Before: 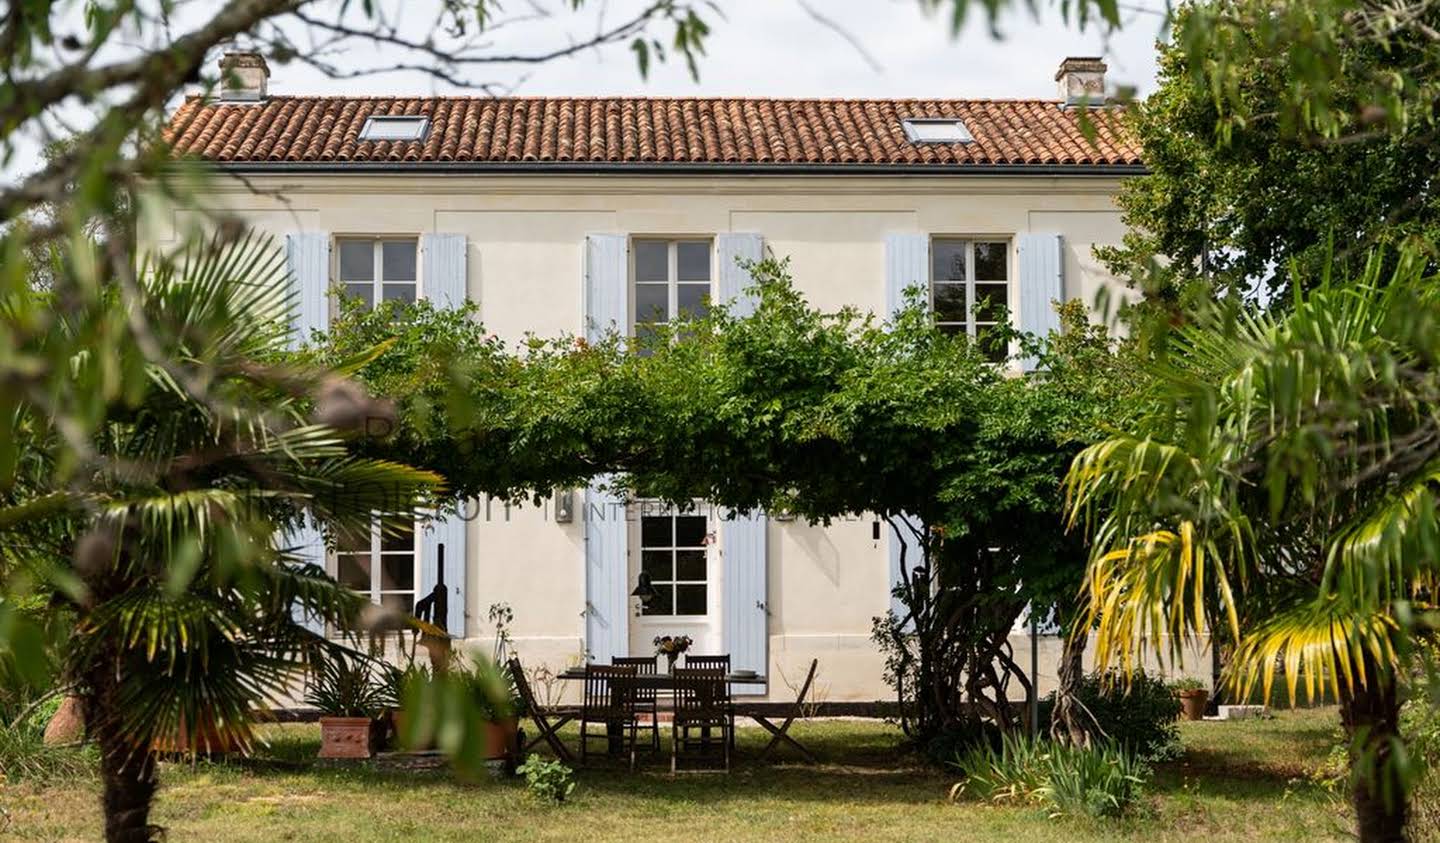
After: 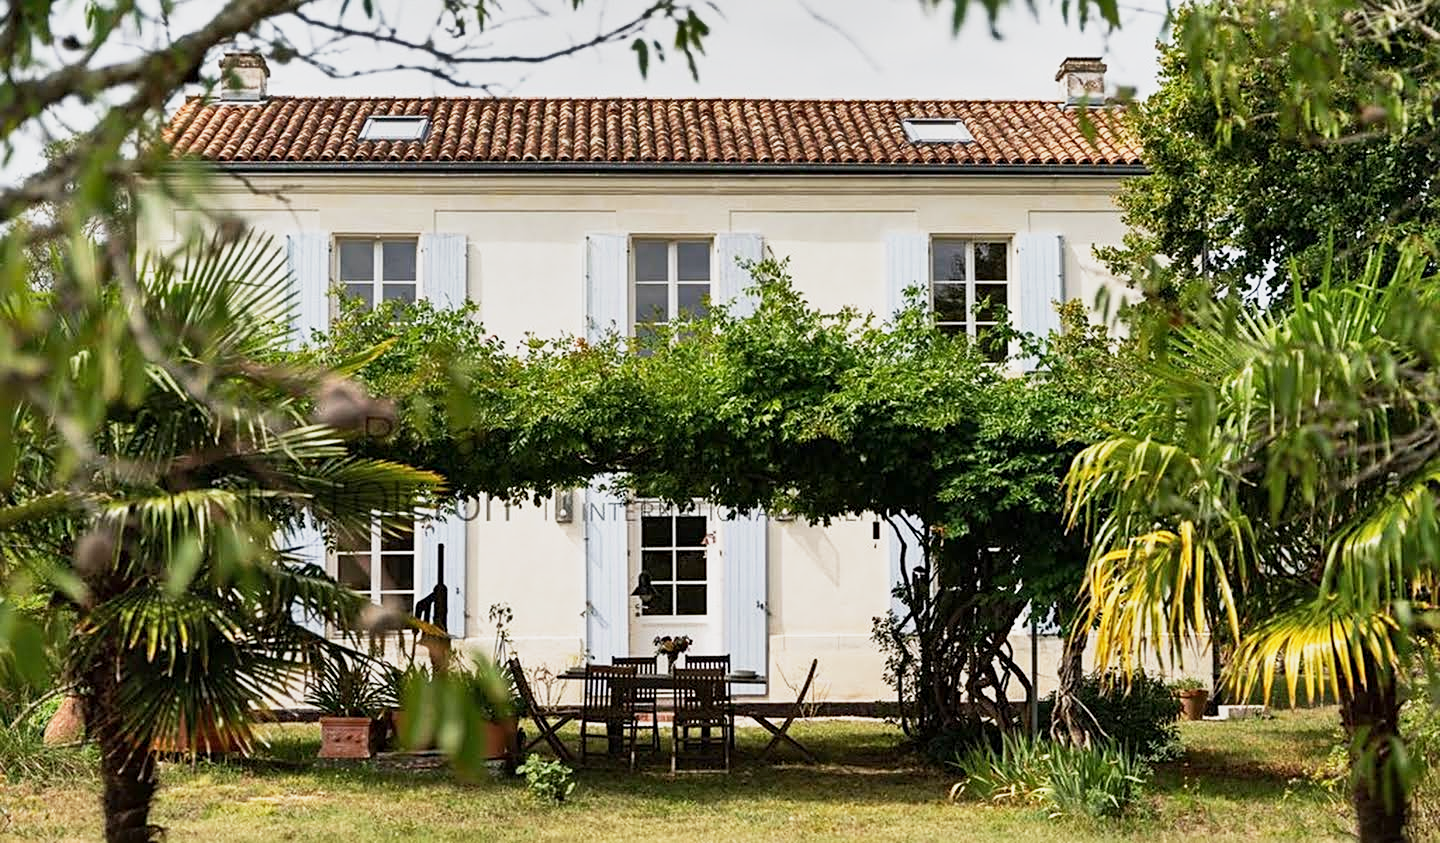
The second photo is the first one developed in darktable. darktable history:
shadows and highlights: shadows 58.92, highlights -60.52, highlights color adjustment 32.09%, soften with gaussian
base curve: curves: ch0 [(0, 0) (0.088, 0.125) (0.176, 0.251) (0.354, 0.501) (0.613, 0.749) (1, 0.877)], preserve colors none
sharpen: radius 2.511, amount 0.332
